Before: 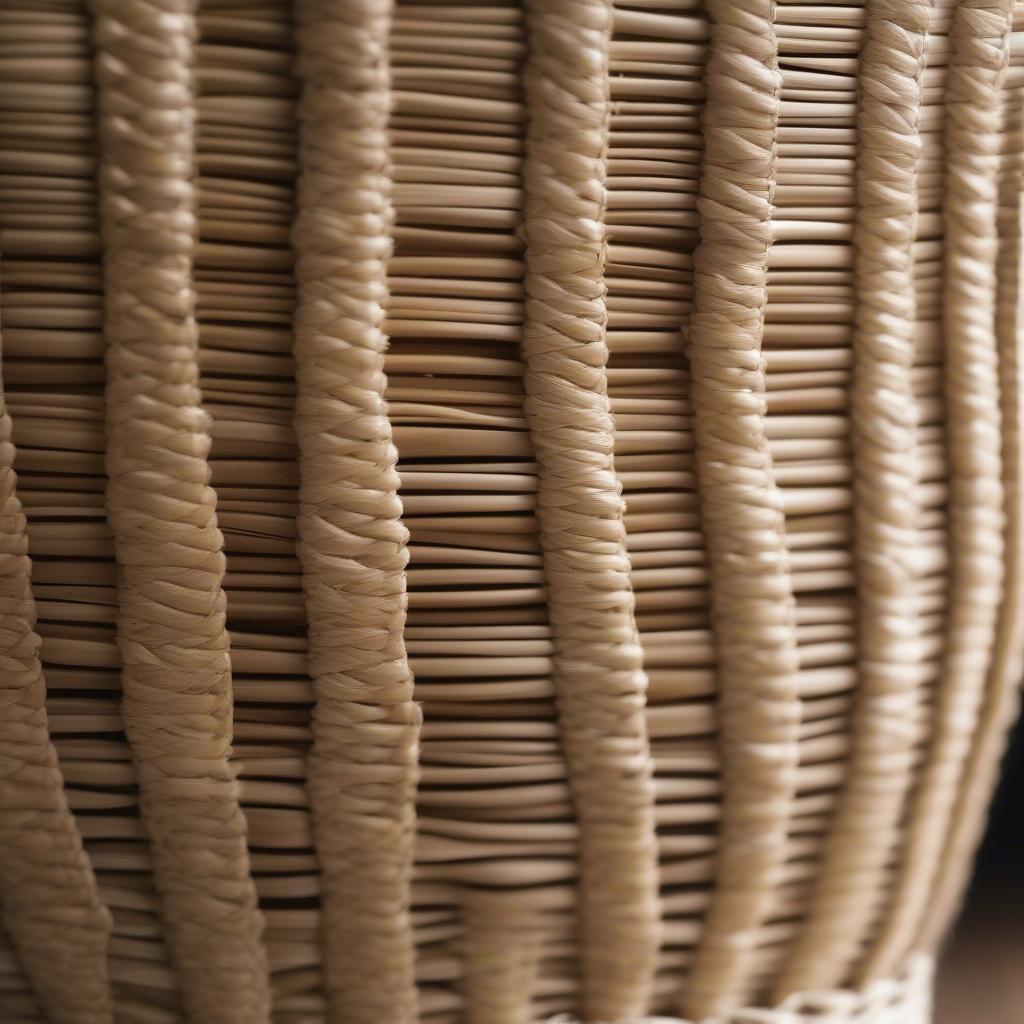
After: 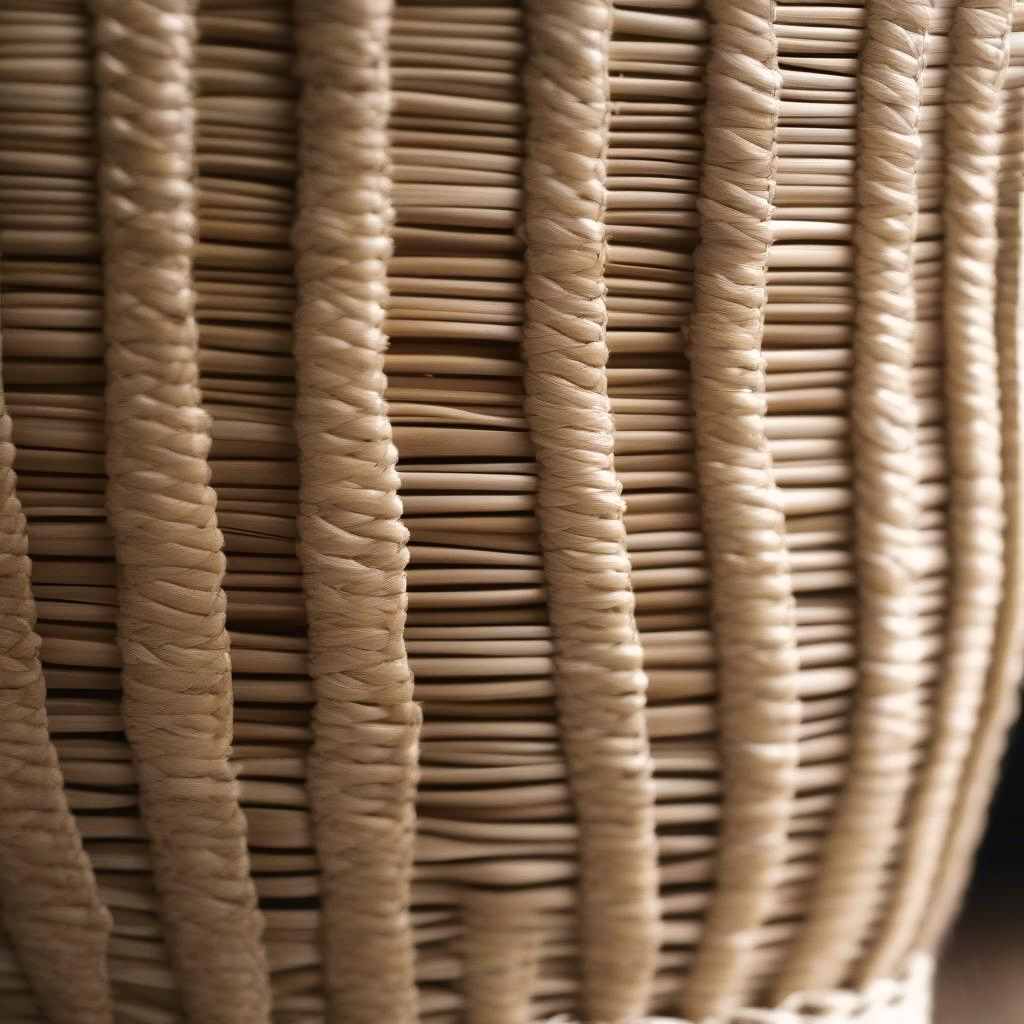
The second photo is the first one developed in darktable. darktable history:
tone curve: curves: ch0 [(0, 0) (0.003, 0.002) (0.011, 0.01) (0.025, 0.022) (0.044, 0.039) (0.069, 0.061) (0.1, 0.088) (0.136, 0.126) (0.177, 0.167) (0.224, 0.211) (0.277, 0.27) (0.335, 0.335) (0.399, 0.407) (0.468, 0.485) (0.543, 0.569) (0.623, 0.659) (0.709, 0.756) (0.801, 0.851) (0.898, 0.961) (1, 1)], color space Lab, independent channels, preserve colors none
